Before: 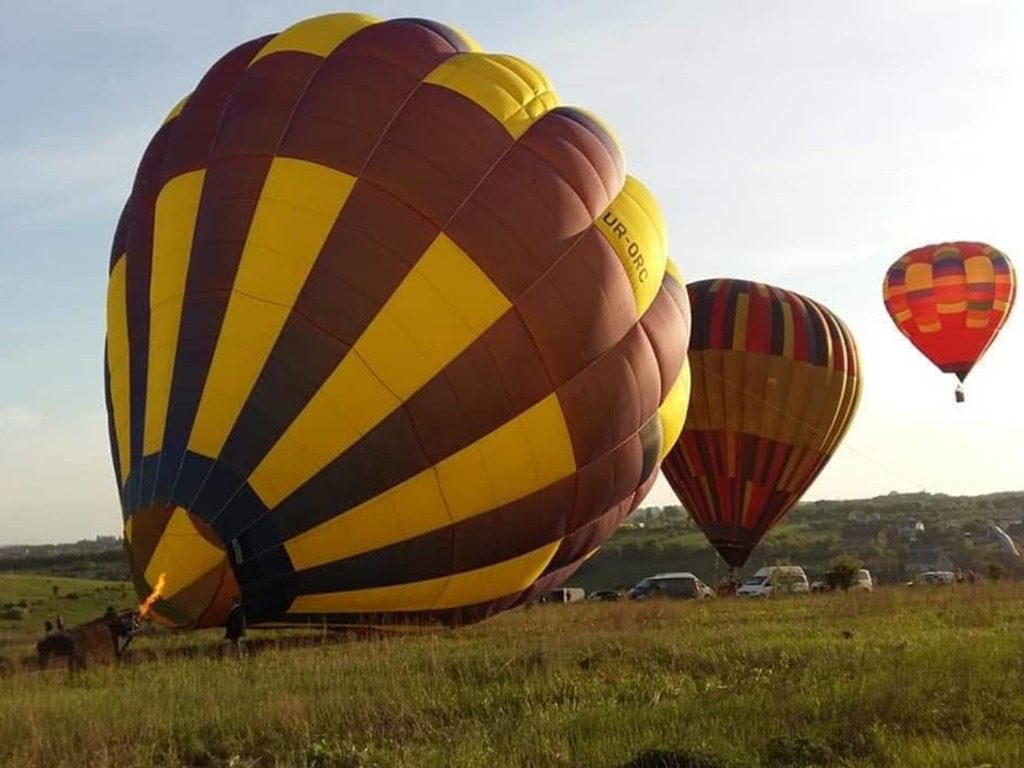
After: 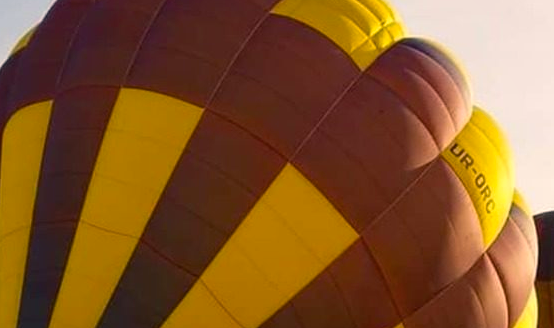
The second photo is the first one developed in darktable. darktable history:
contrast equalizer: octaves 7, y [[0.518, 0.517, 0.501, 0.5, 0.5, 0.5], [0.5 ×6], [0.5 ×6], [0 ×6], [0 ×6]]
color balance rgb: shadows lift › luminance -5.094%, shadows lift › chroma 1.09%, shadows lift › hue 218.15°, power › luminance 3.342%, power › hue 231.2°, highlights gain › chroma 3.094%, highlights gain › hue 60.01°, perceptual saturation grading › global saturation 19.534%
crop: left 14.983%, top 9.079%, right 30.908%, bottom 48.16%
